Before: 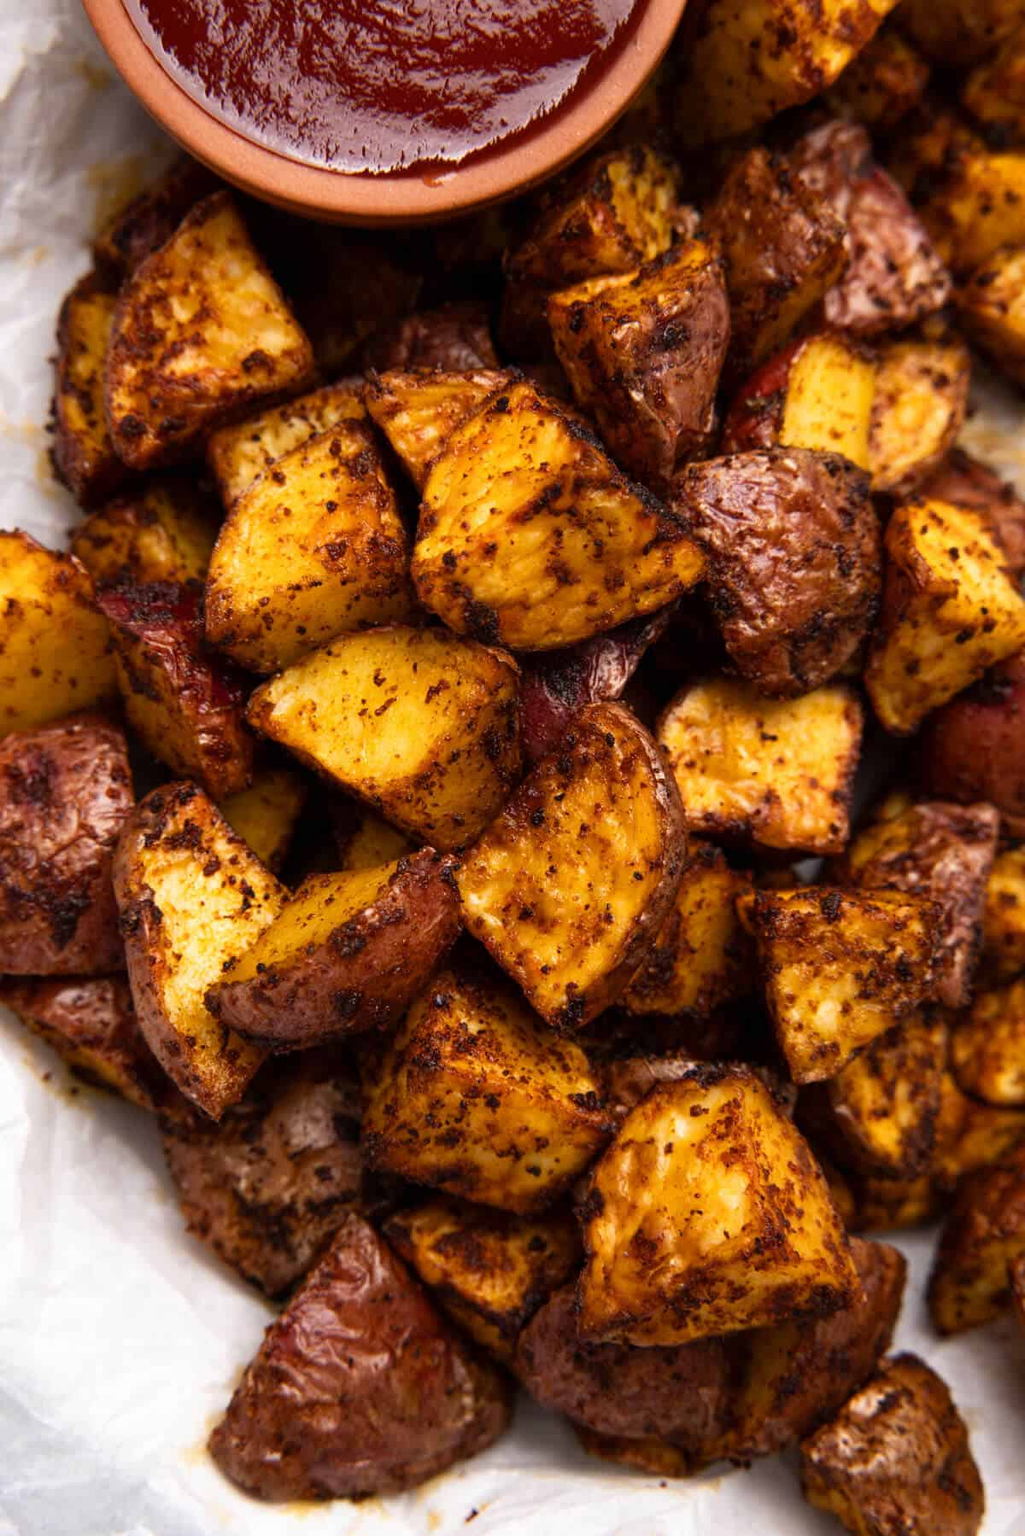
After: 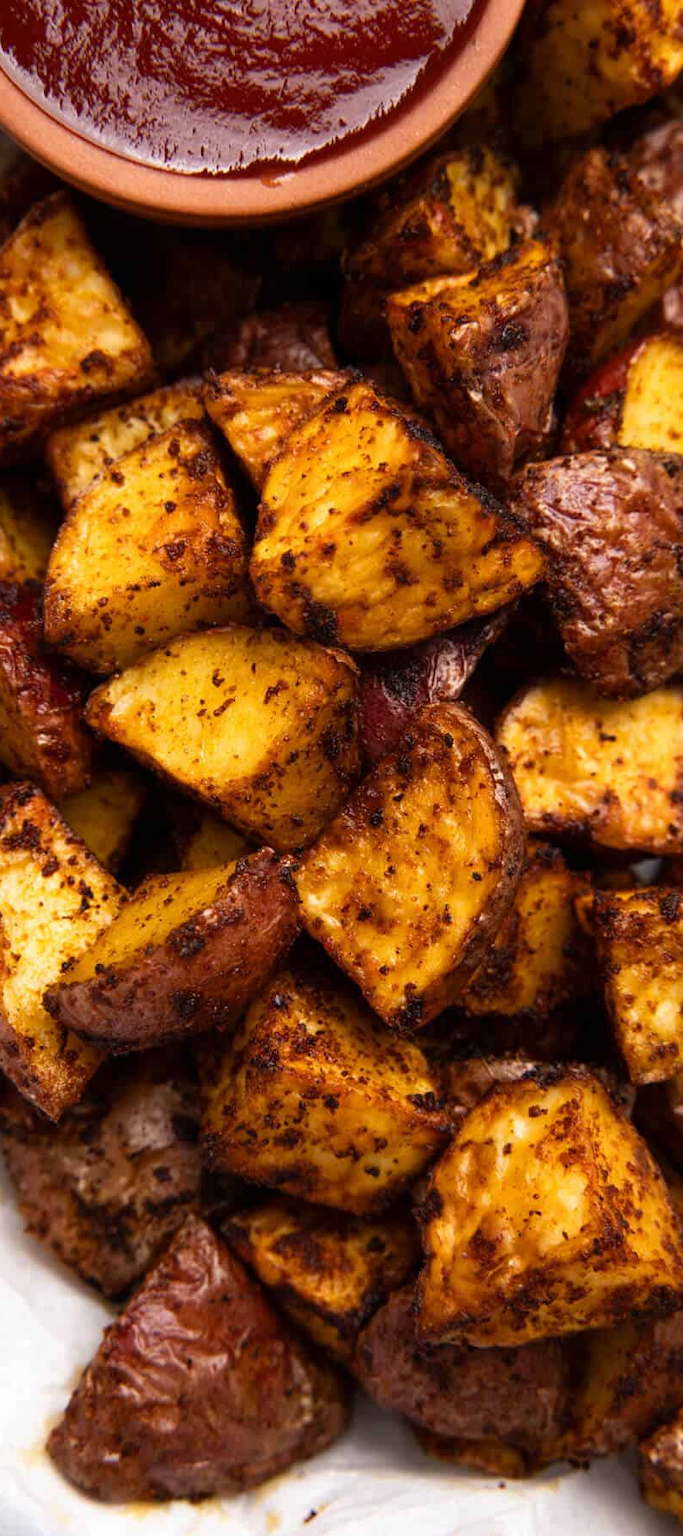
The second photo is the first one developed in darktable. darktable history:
rotate and perspective: crop left 0, crop top 0
crop and rotate: left 15.754%, right 17.579%
